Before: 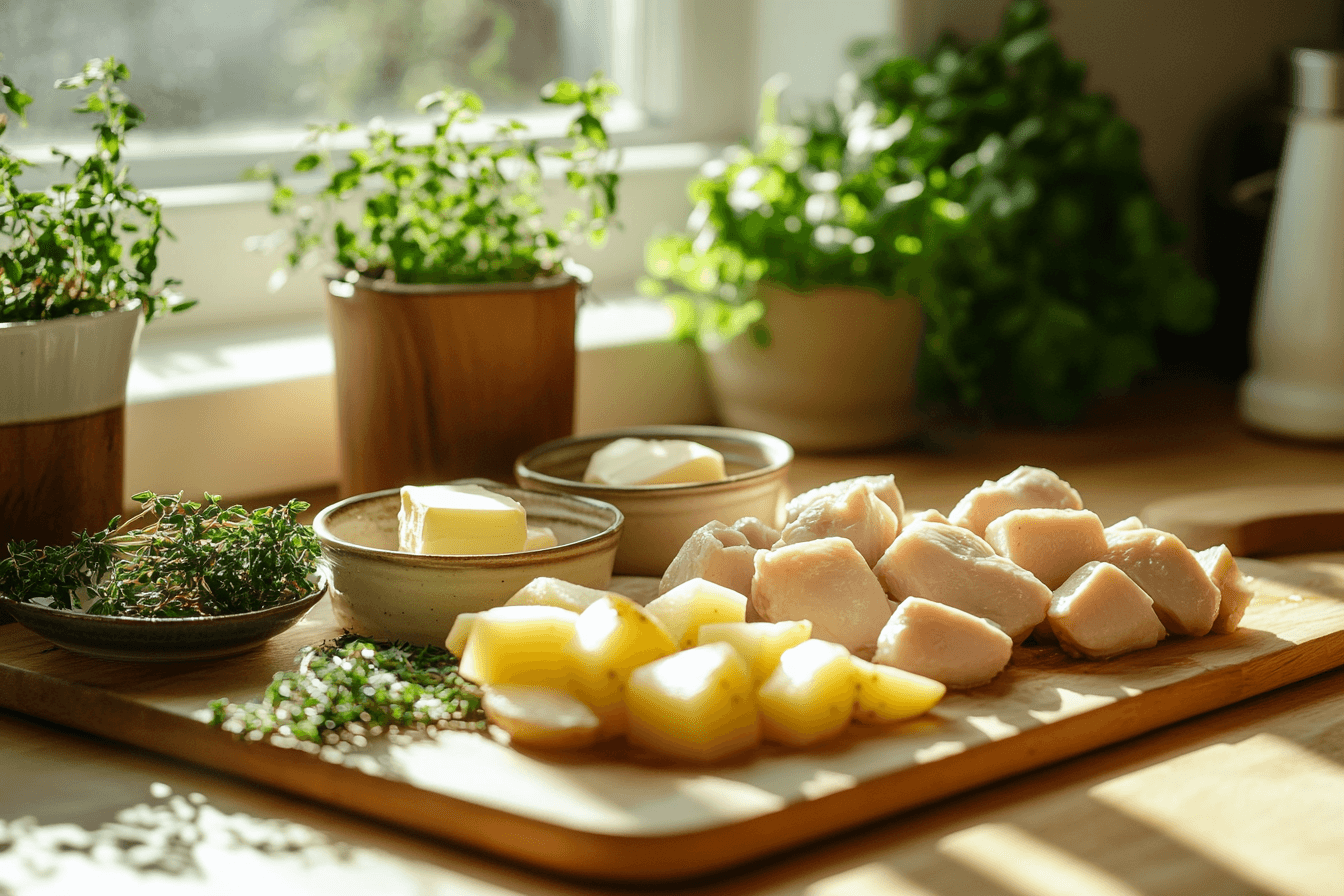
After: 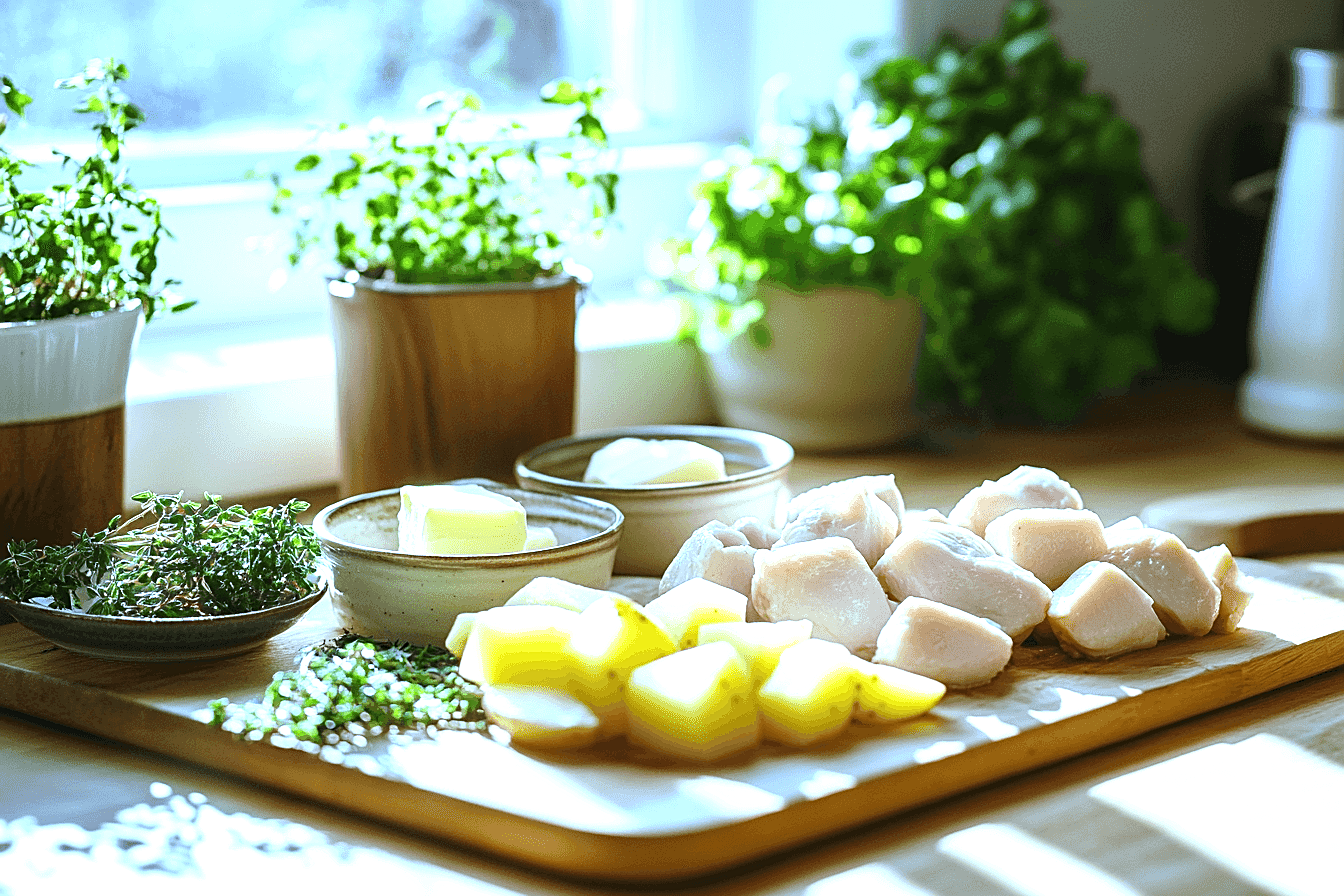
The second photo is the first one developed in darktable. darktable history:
sharpen: on, module defaults
white balance: red 0.766, blue 1.537
exposure: black level correction 0, exposure 1.2 EV, compensate highlight preservation false
